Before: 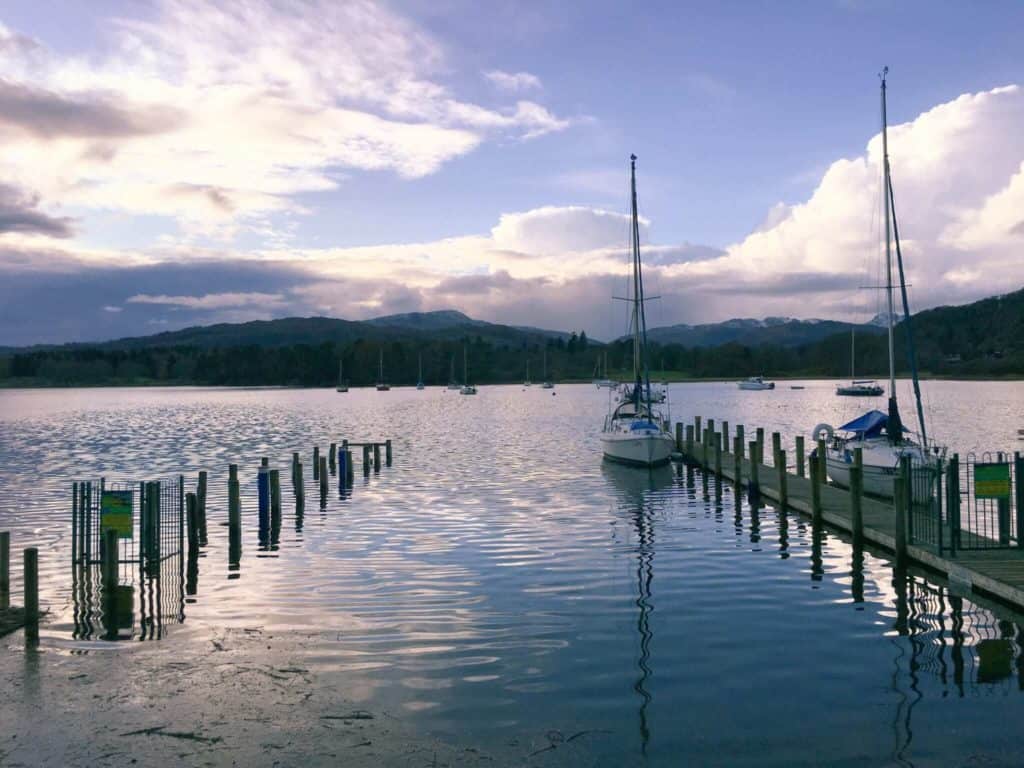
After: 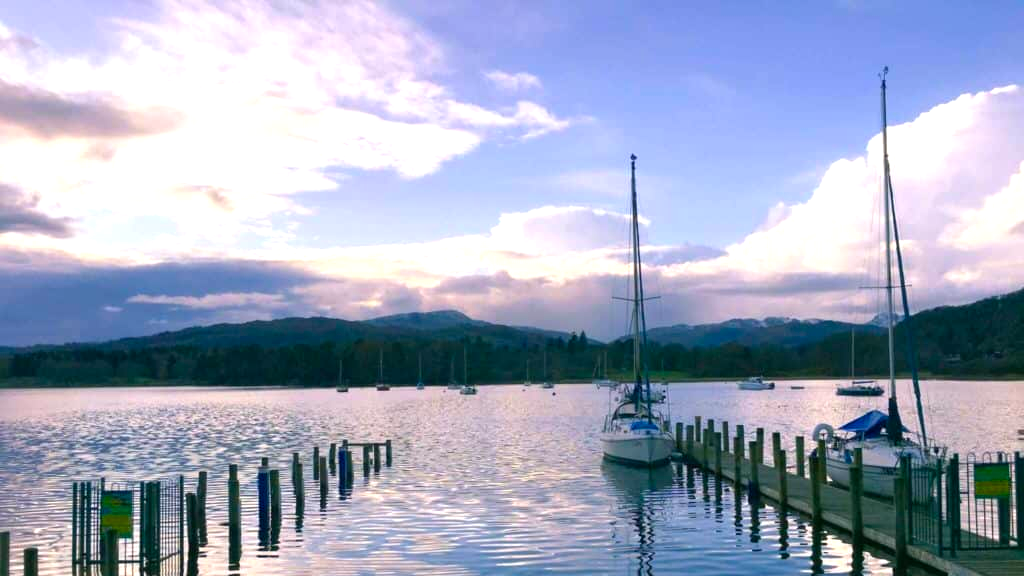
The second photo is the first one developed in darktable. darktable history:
crop: bottom 24.967%
color balance rgb: perceptual saturation grading › global saturation 36%, perceptual brilliance grading › global brilliance 10%, global vibrance 20%
